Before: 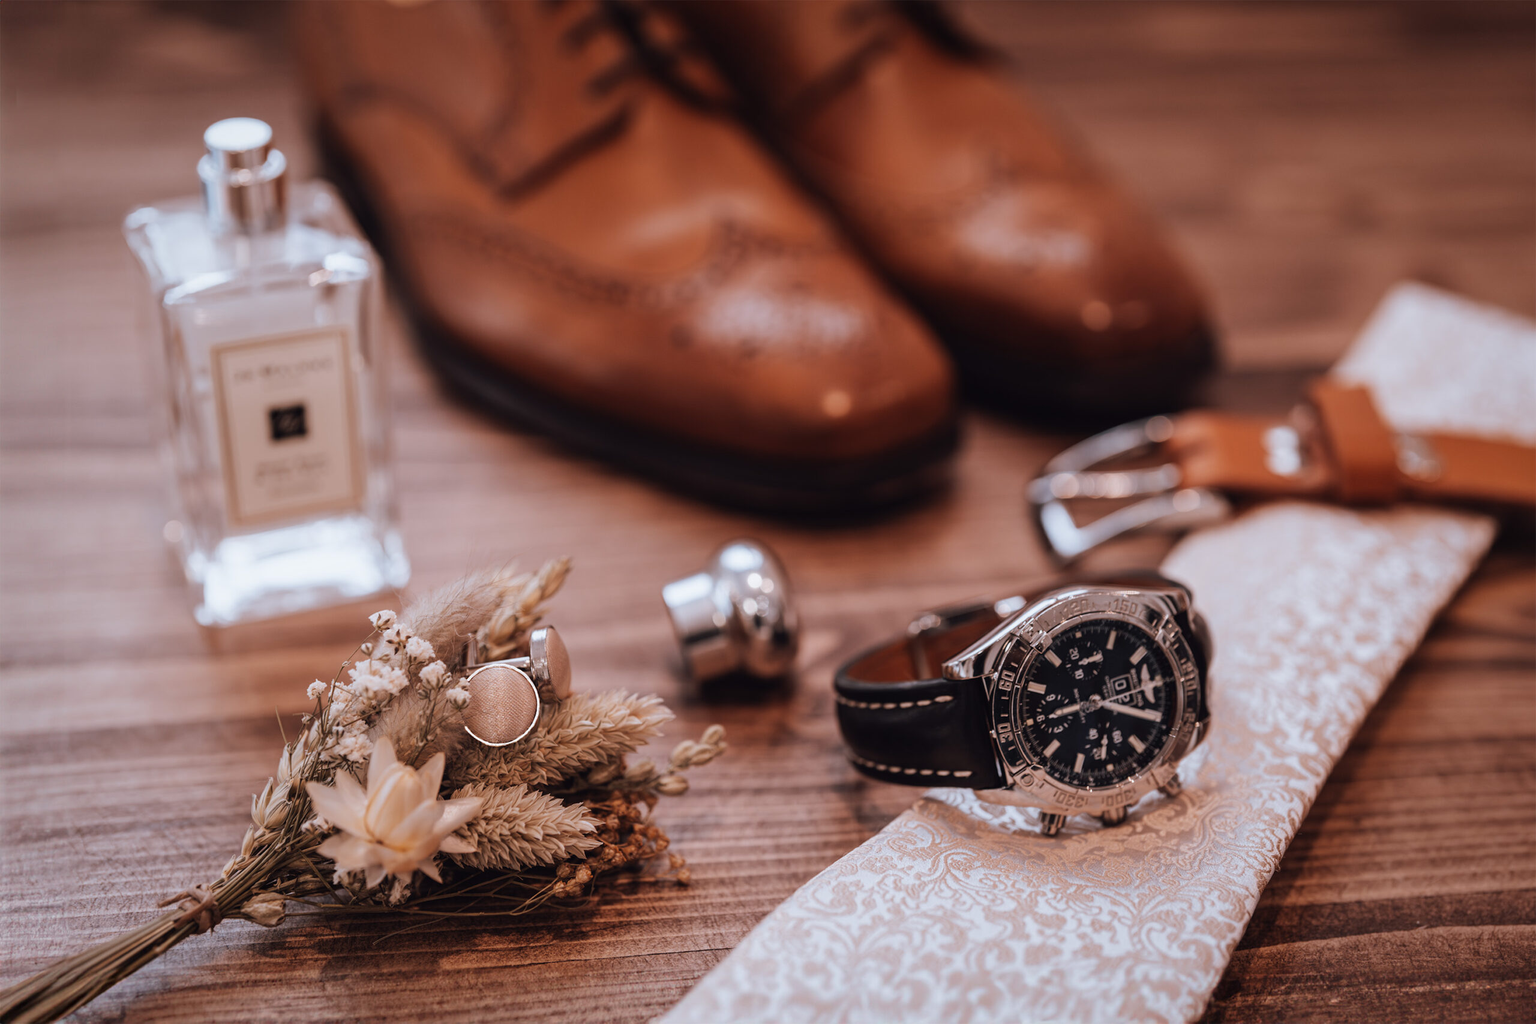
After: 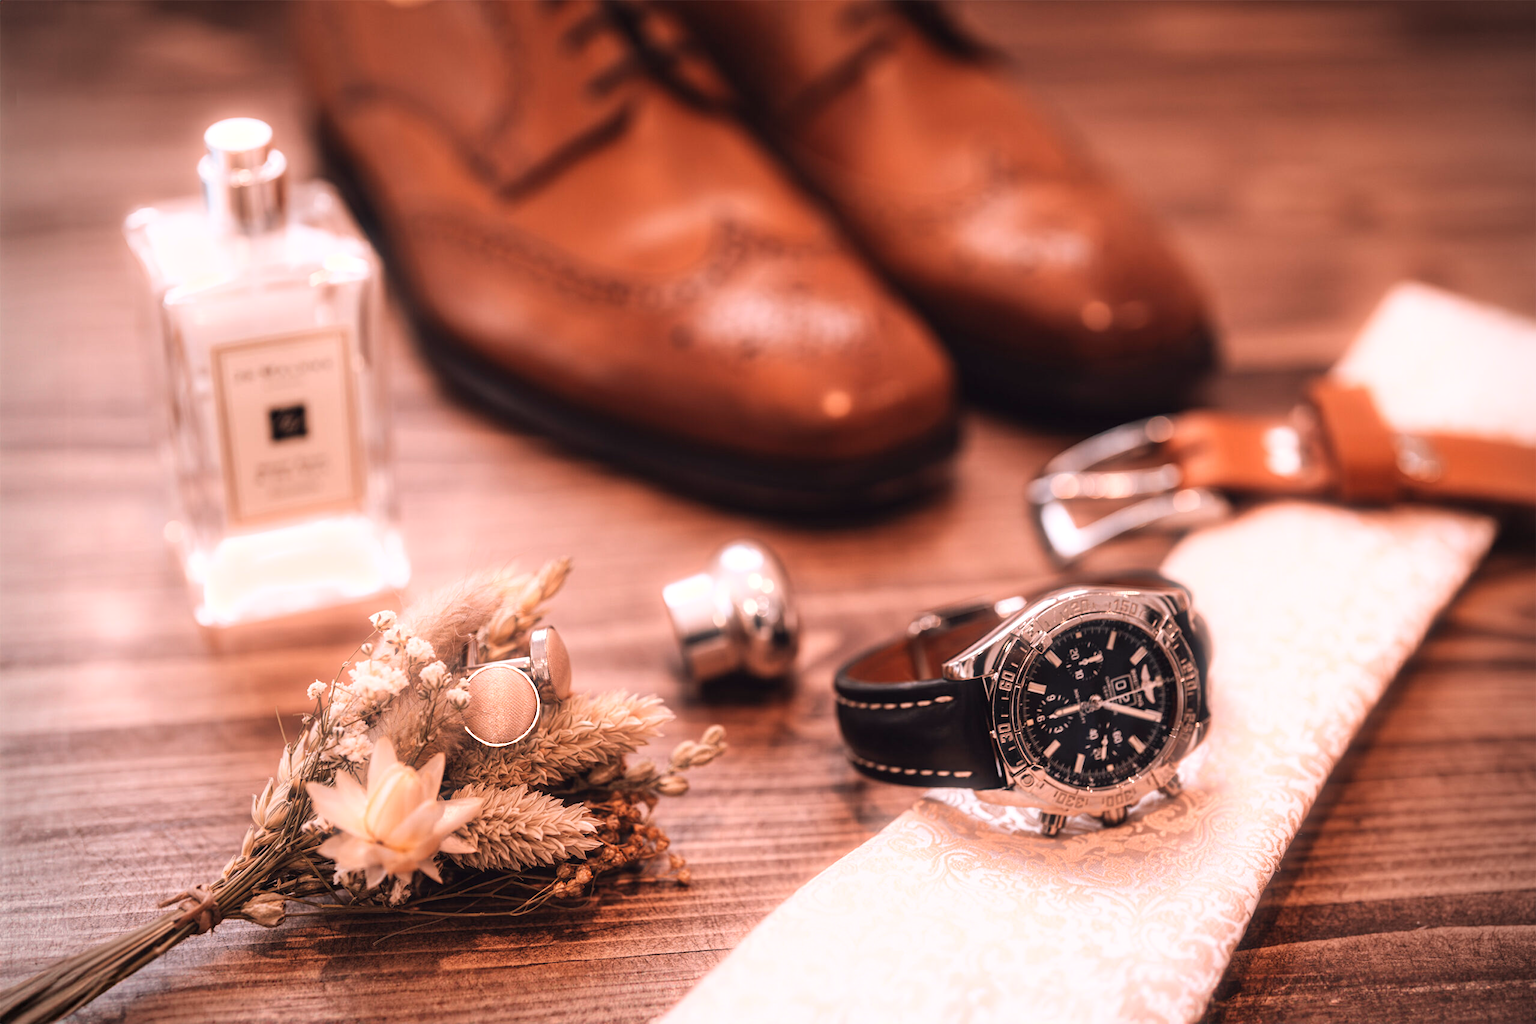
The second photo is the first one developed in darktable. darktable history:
white balance: red 1.127, blue 0.943
bloom: size 5%, threshold 95%, strength 15%
vignetting: fall-off start 91.19%
exposure: exposure 0.574 EV, compensate highlight preservation false
